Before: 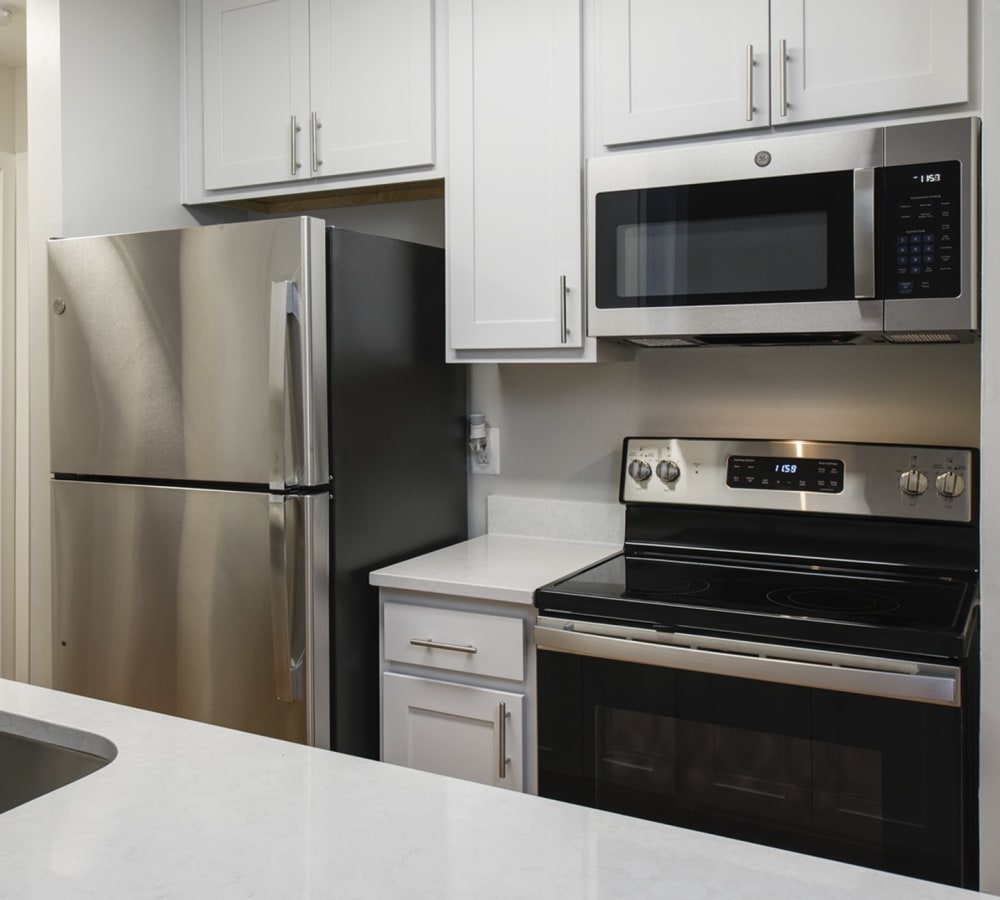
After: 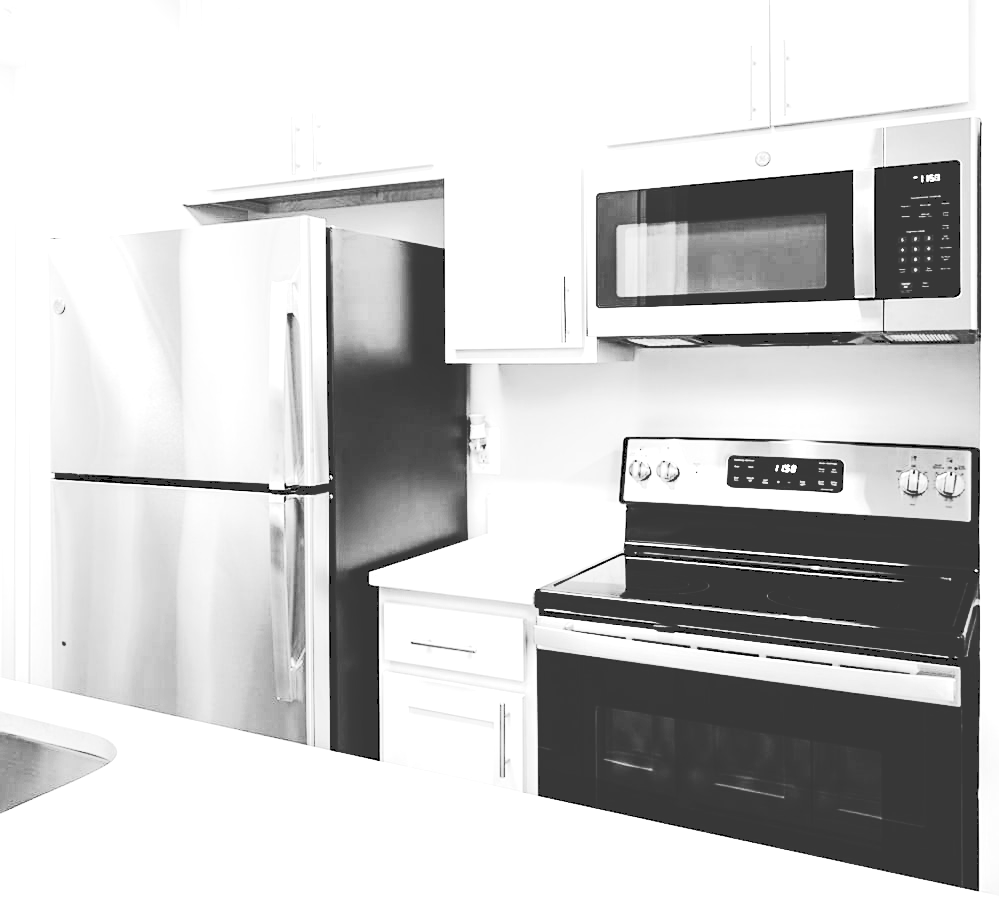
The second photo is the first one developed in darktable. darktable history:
exposure: black level correction 0, exposure 1.37 EV, compensate highlight preservation false
tone curve: curves: ch0 [(0, 0) (0.003, 0.231) (0.011, 0.231) (0.025, 0.231) (0.044, 0.231) (0.069, 0.235) (0.1, 0.24) (0.136, 0.246) (0.177, 0.256) (0.224, 0.279) (0.277, 0.313) (0.335, 0.354) (0.399, 0.428) (0.468, 0.514) (0.543, 0.61) (0.623, 0.728) (0.709, 0.808) (0.801, 0.873) (0.898, 0.909) (1, 1)], preserve colors none
tone equalizer: -8 EV -0.435 EV, -7 EV -0.425 EV, -6 EV -0.328 EV, -5 EV -0.262 EV, -3 EV 0.189 EV, -2 EV 0.314 EV, -1 EV 0.383 EV, +0 EV 0.406 EV, edges refinement/feathering 500, mask exposure compensation -1.57 EV, preserve details no
crop: left 0.052%
sharpen: amount 0.209
base curve: curves: ch0 [(0, 0) (0, 0.001) (0.001, 0.001) (0.004, 0.002) (0.007, 0.004) (0.015, 0.013) (0.033, 0.045) (0.052, 0.096) (0.075, 0.17) (0.099, 0.241) (0.163, 0.42) (0.219, 0.55) (0.259, 0.616) (0.327, 0.722) (0.365, 0.765) (0.522, 0.873) (0.547, 0.881) (0.689, 0.919) (0.826, 0.952) (1, 1)], preserve colors none
color zones: curves: ch0 [(0, 0.613) (0.01, 0.613) (0.245, 0.448) (0.498, 0.529) (0.642, 0.665) (0.879, 0.777) (0.99, 0.613)]; ch1 [(0, 0) (0.143, 0) (0.286, 0) (0.429, 0) (0.571, 0) (0.714, 0) (0.857, 0)]
